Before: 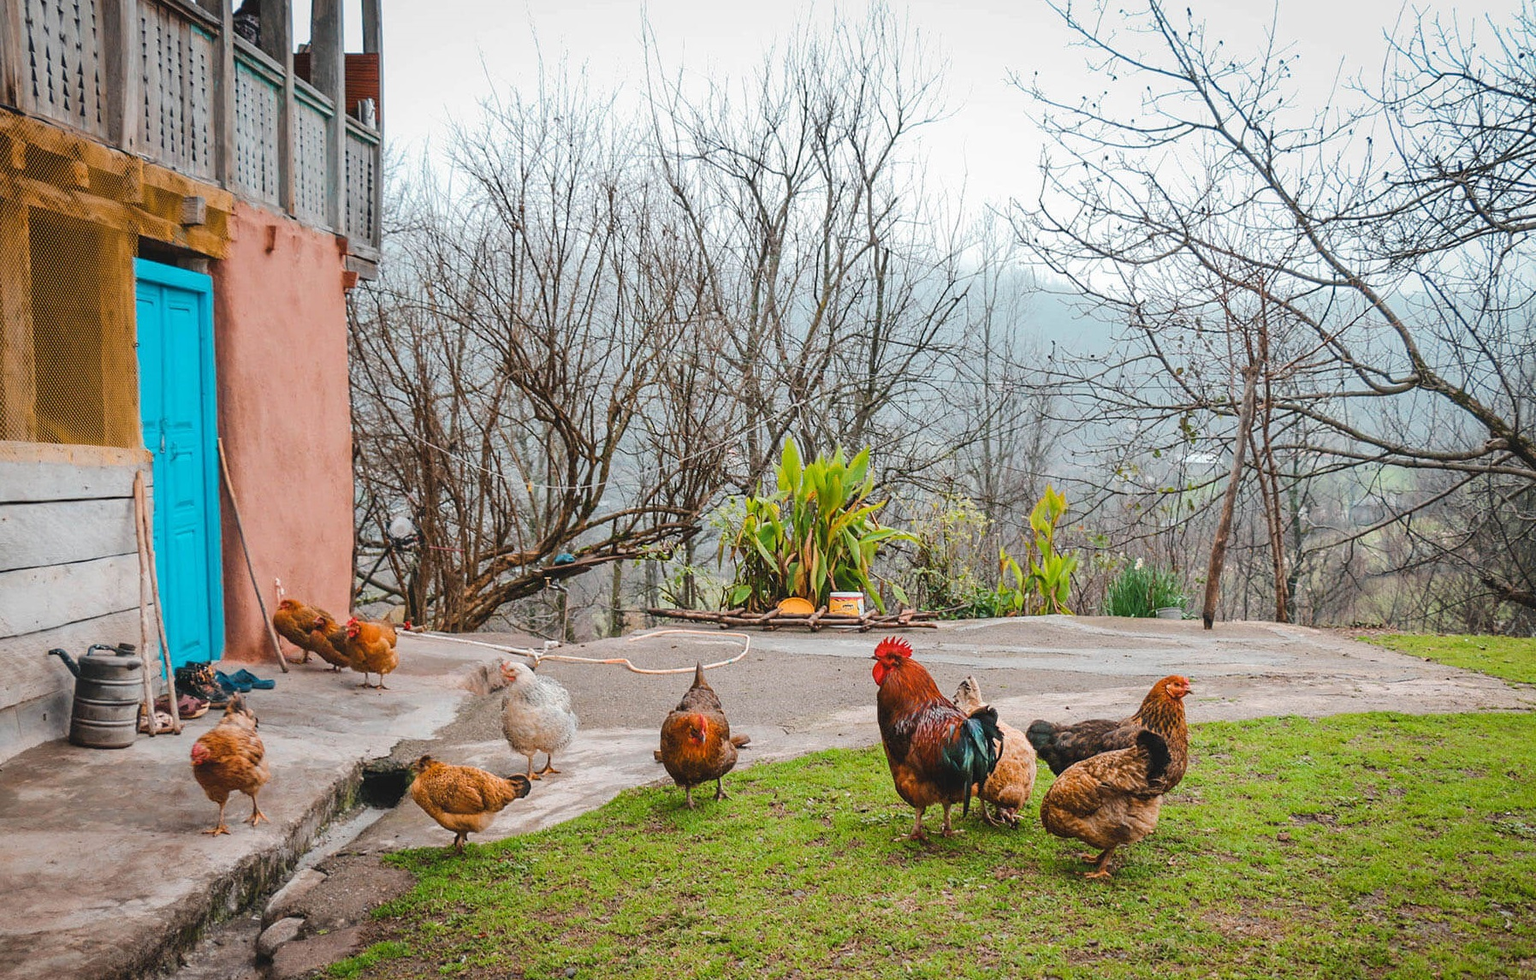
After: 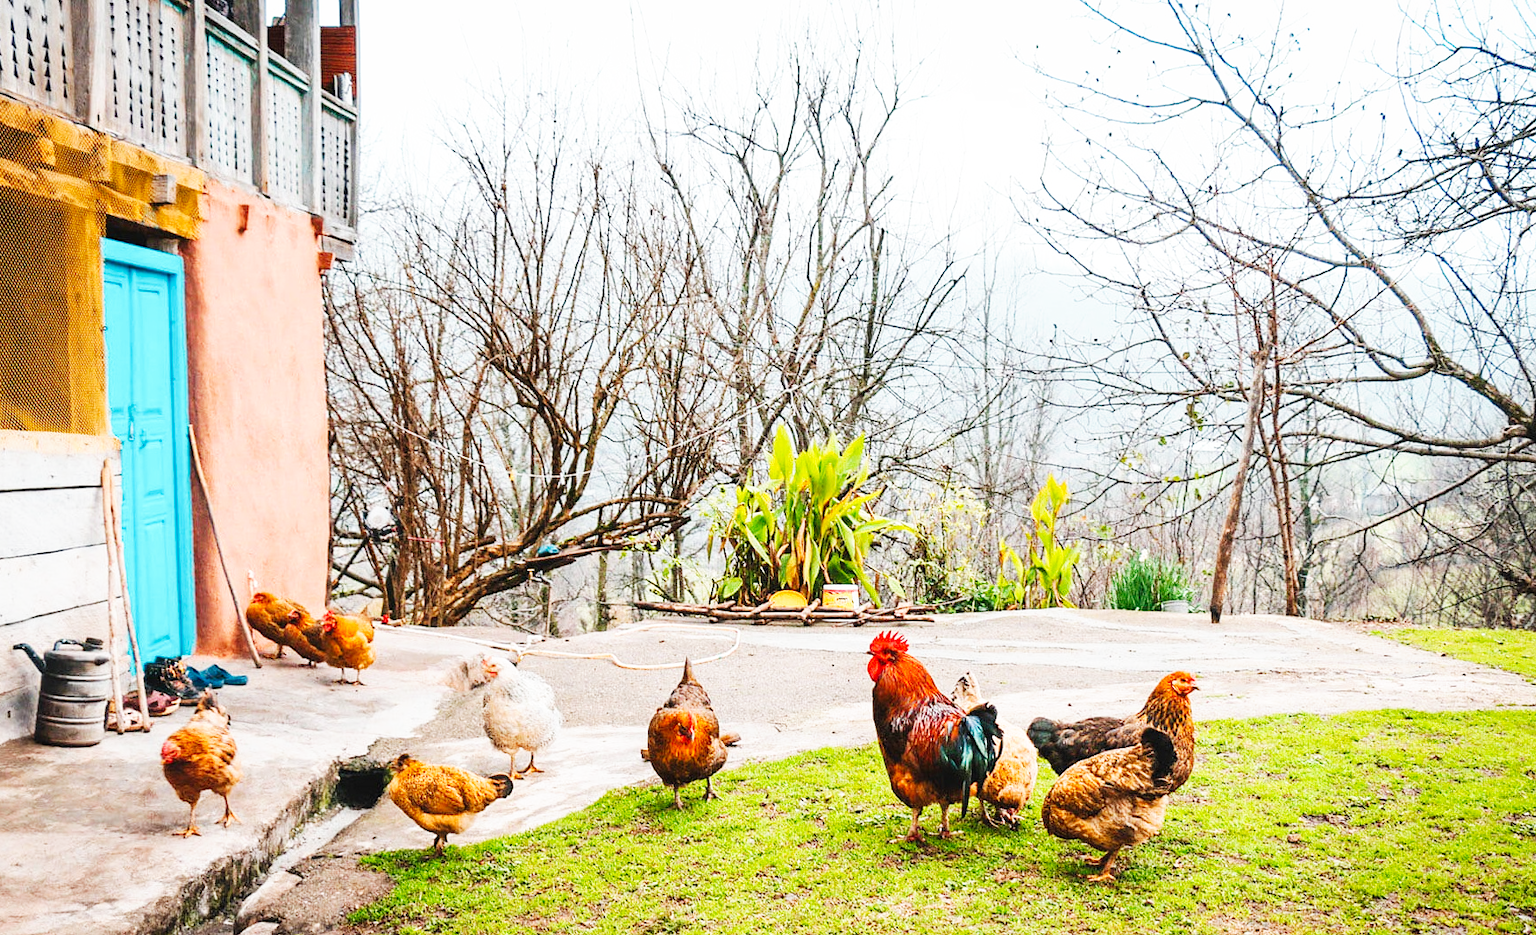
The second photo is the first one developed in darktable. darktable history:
base curve: curves: ch0 [(0, 0) (0.007, 0.004) (0.027, 0.03) (0.046, 0.07) (0.207, 0.54) (0.442, 0.872) (0.673, 0.972) (1, 1)], preserve colors none
crop: left 2.35%, top 2.931%, right 1.171%, bottom 4.932%
